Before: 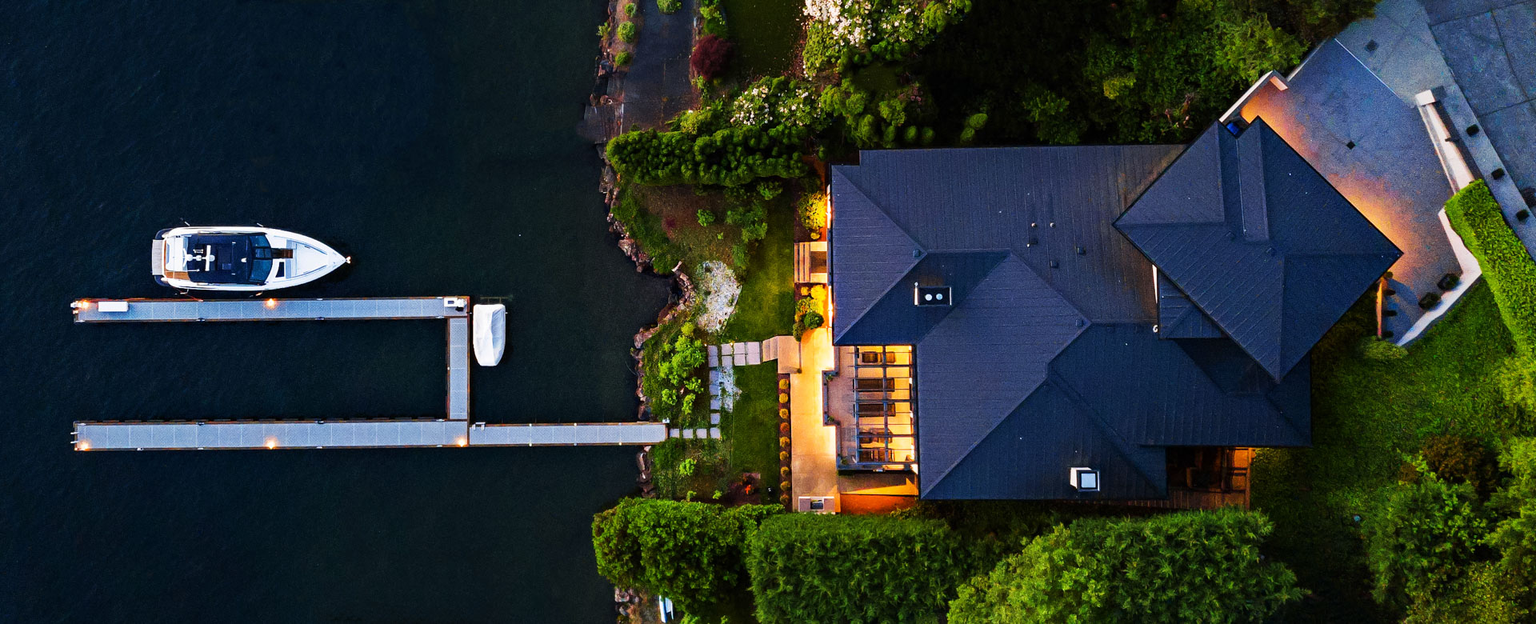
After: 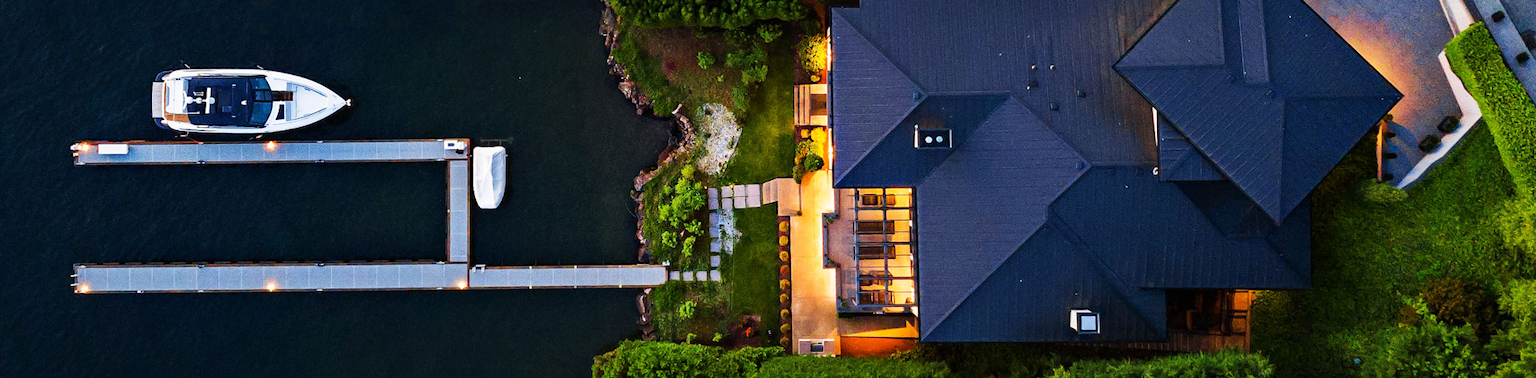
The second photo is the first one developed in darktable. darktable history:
white balance: emerald 1
crop and rotate: top 25.357%, bottom 13.942%
